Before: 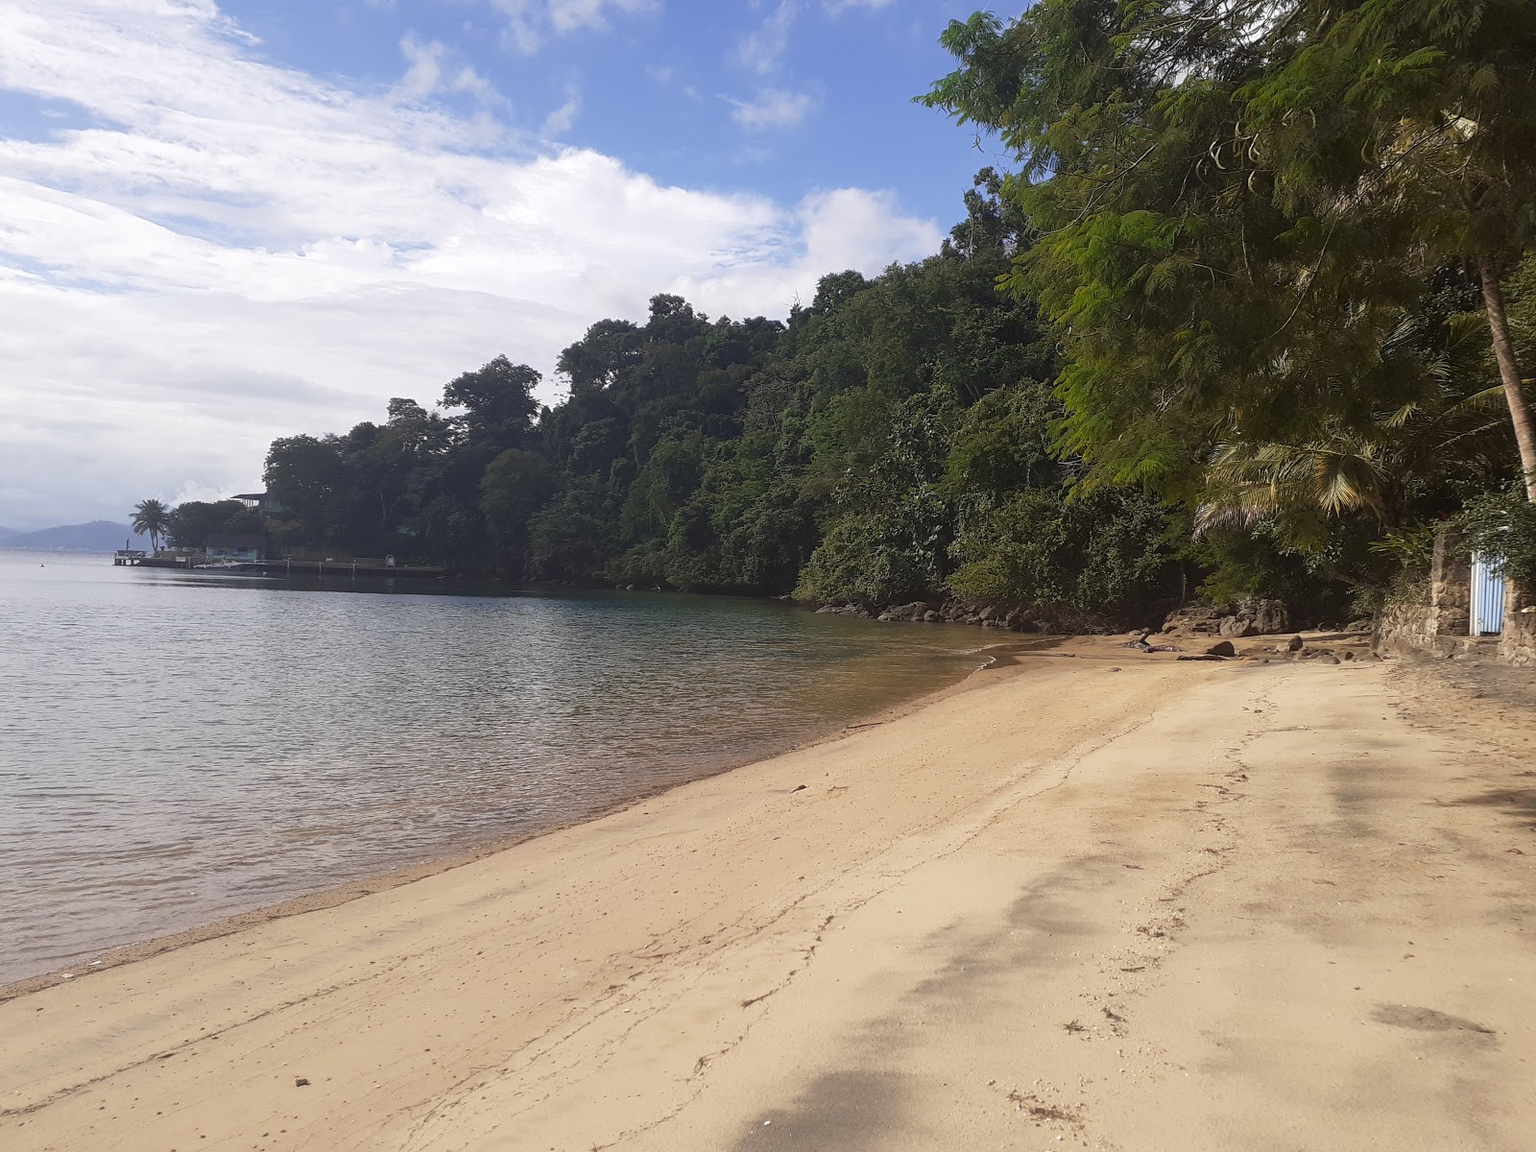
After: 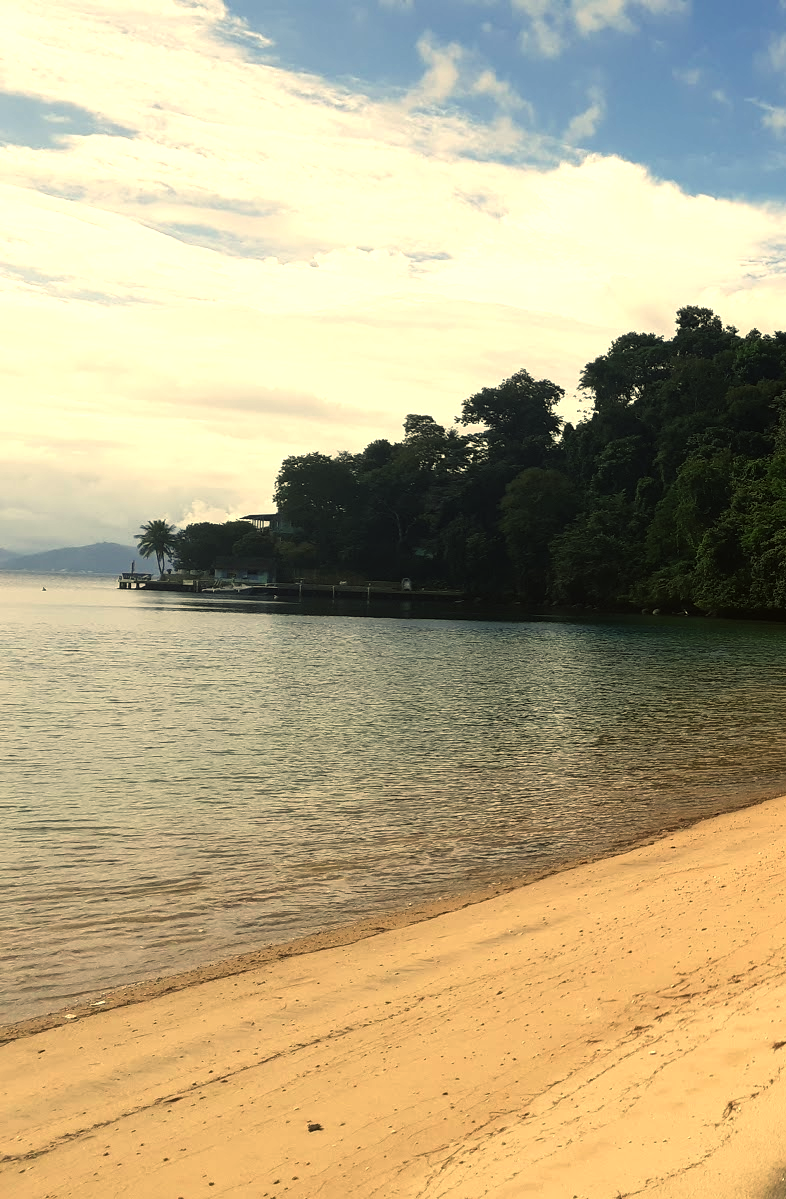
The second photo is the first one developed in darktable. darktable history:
color balance: mode lift, gamma, gain (sRGB), lift [1.014, 0.966, 0.918, 0.87], gamma [0.86, 0.734, 0.918, 0.976], gain [1.063, 1.13, 1.063, 0.86]
crop and rotate: left 0%, top 0%, right 50.845%
